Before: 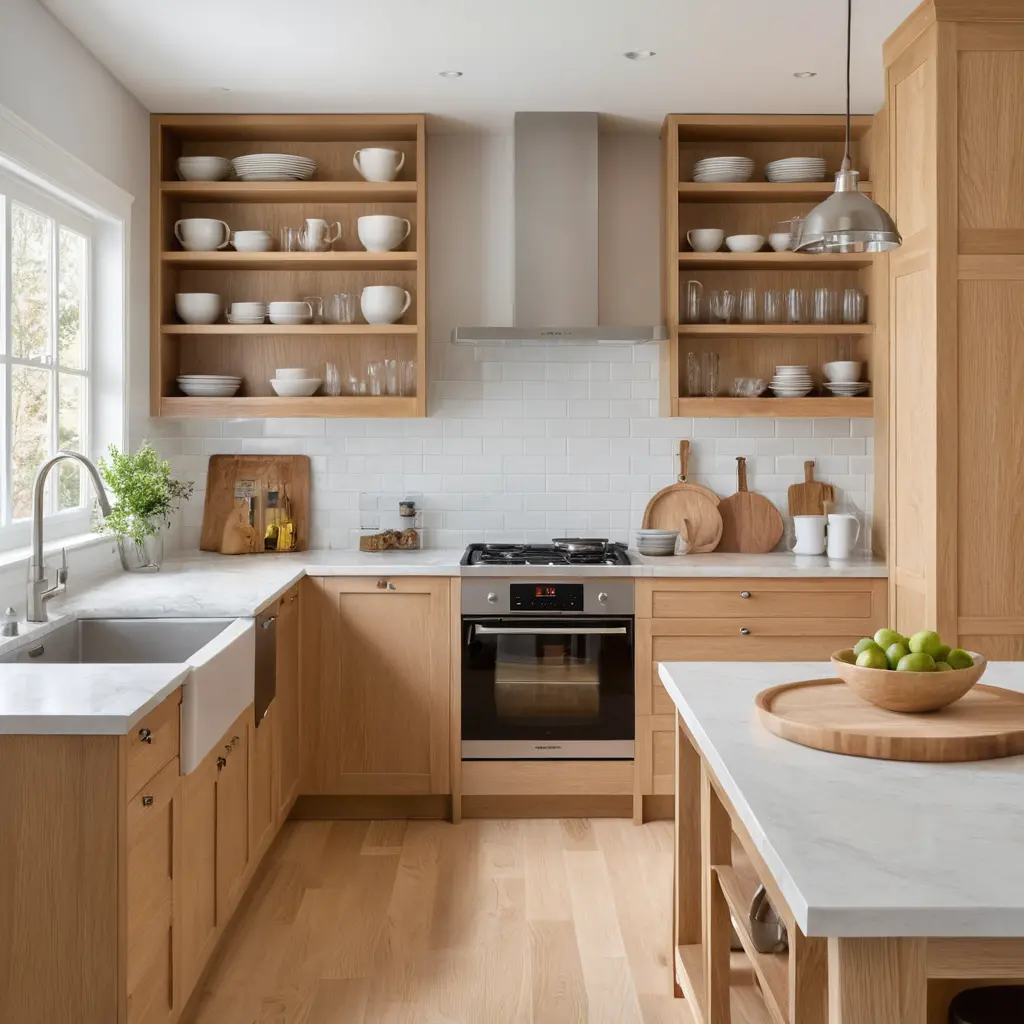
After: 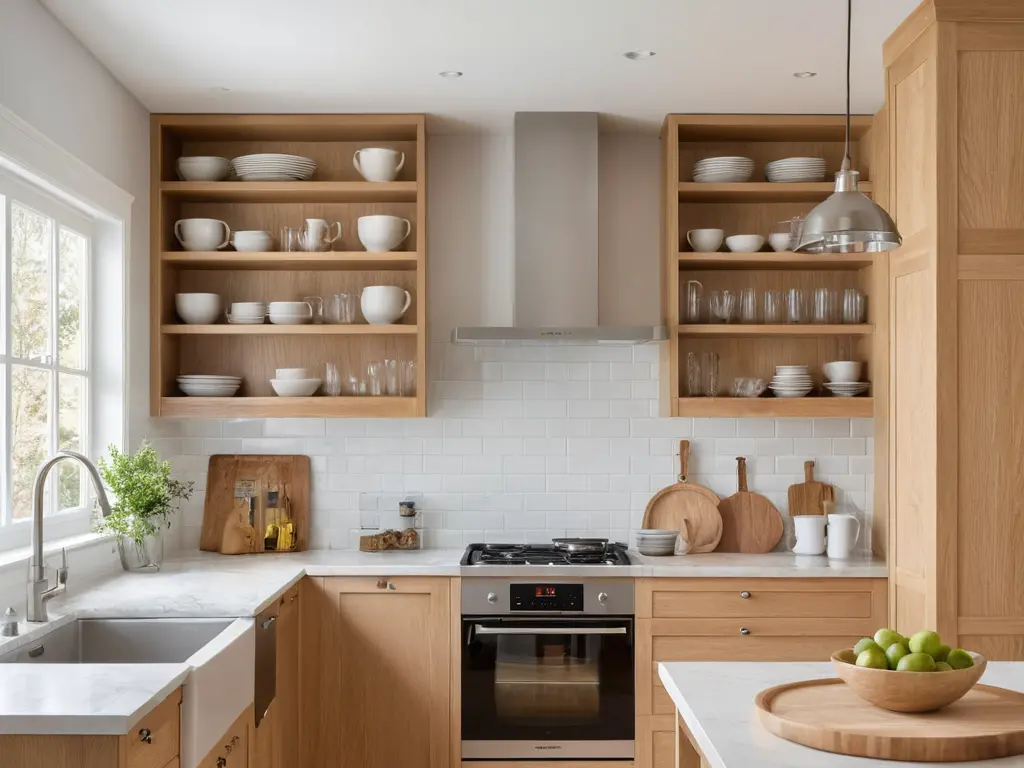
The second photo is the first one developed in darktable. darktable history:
crop: bottom 24.953%
